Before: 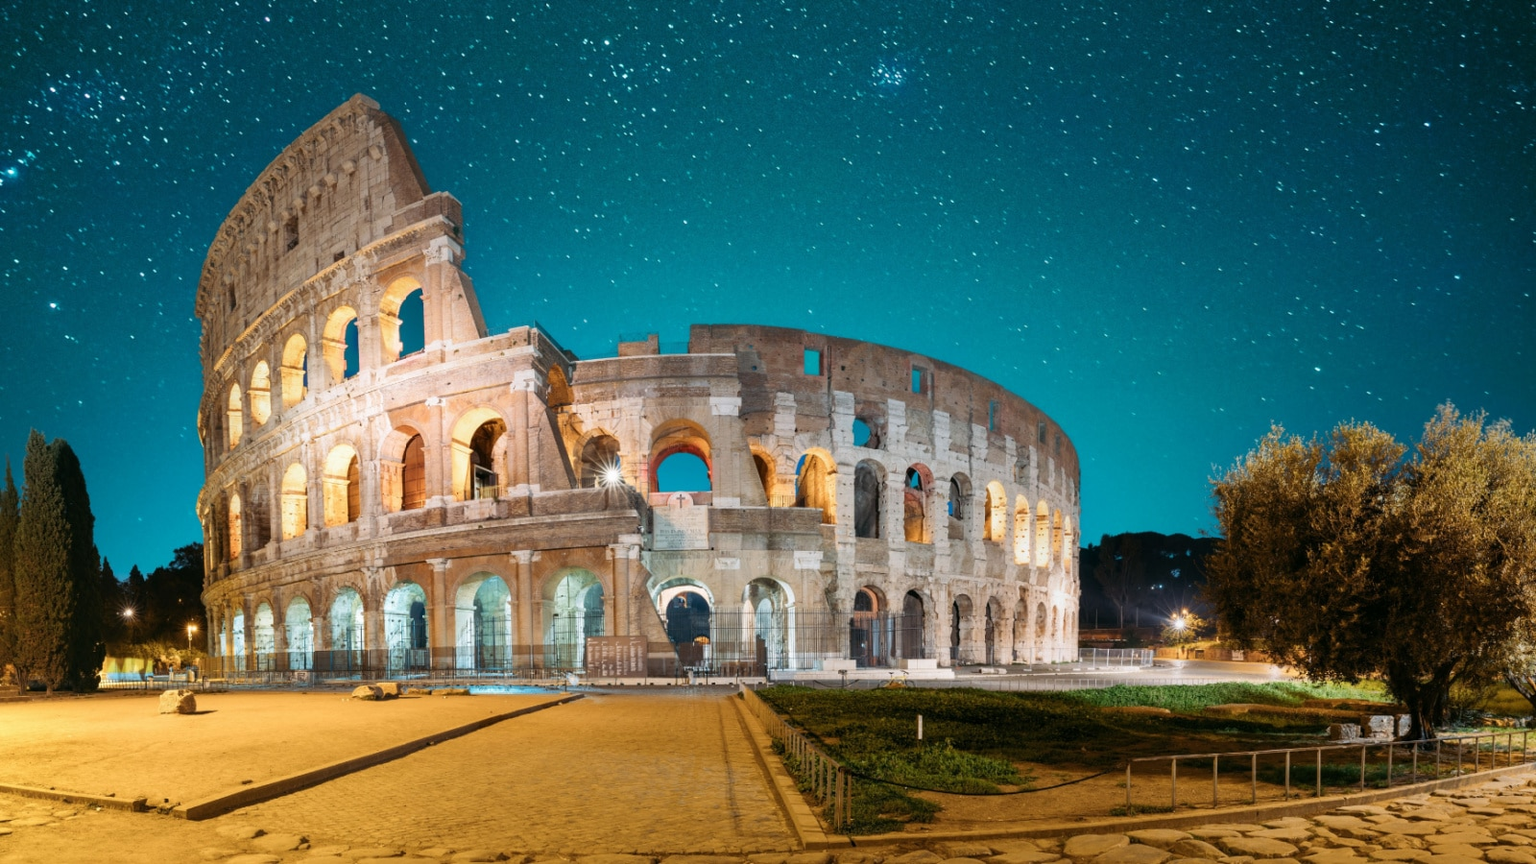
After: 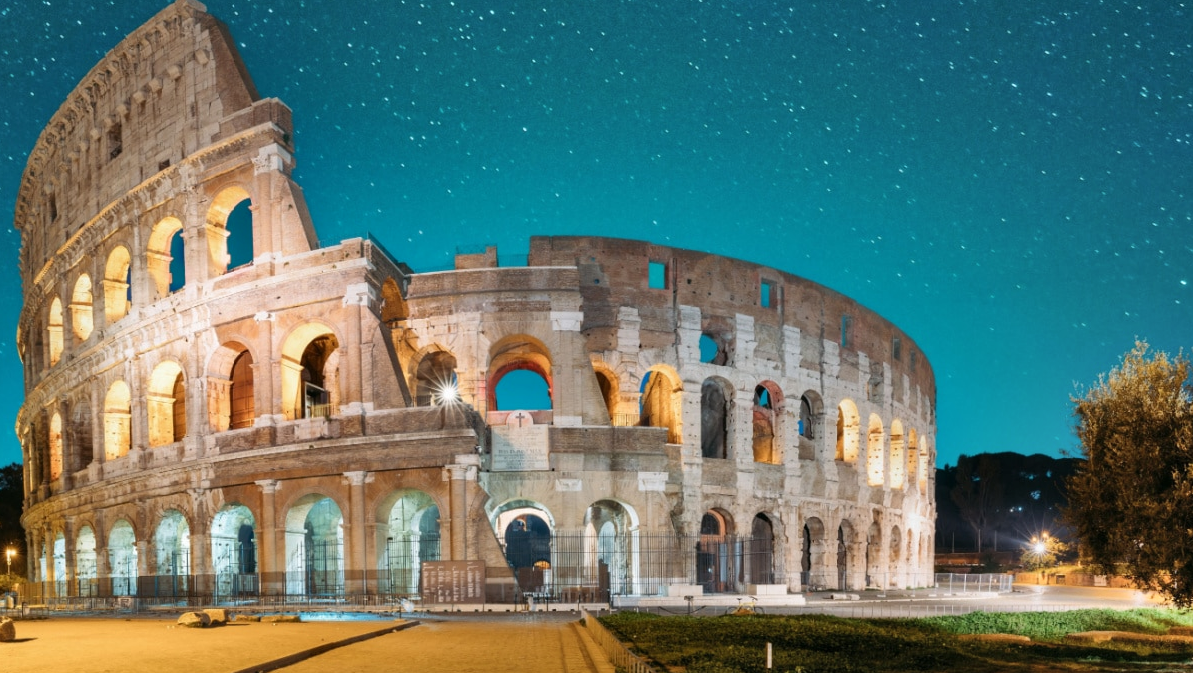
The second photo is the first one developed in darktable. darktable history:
shadows and highlights: shadows 60.86, soften with gaussian
crop and rotate: left 11.841%, top 11.354%, right 13.58%, bottom 13.82%
